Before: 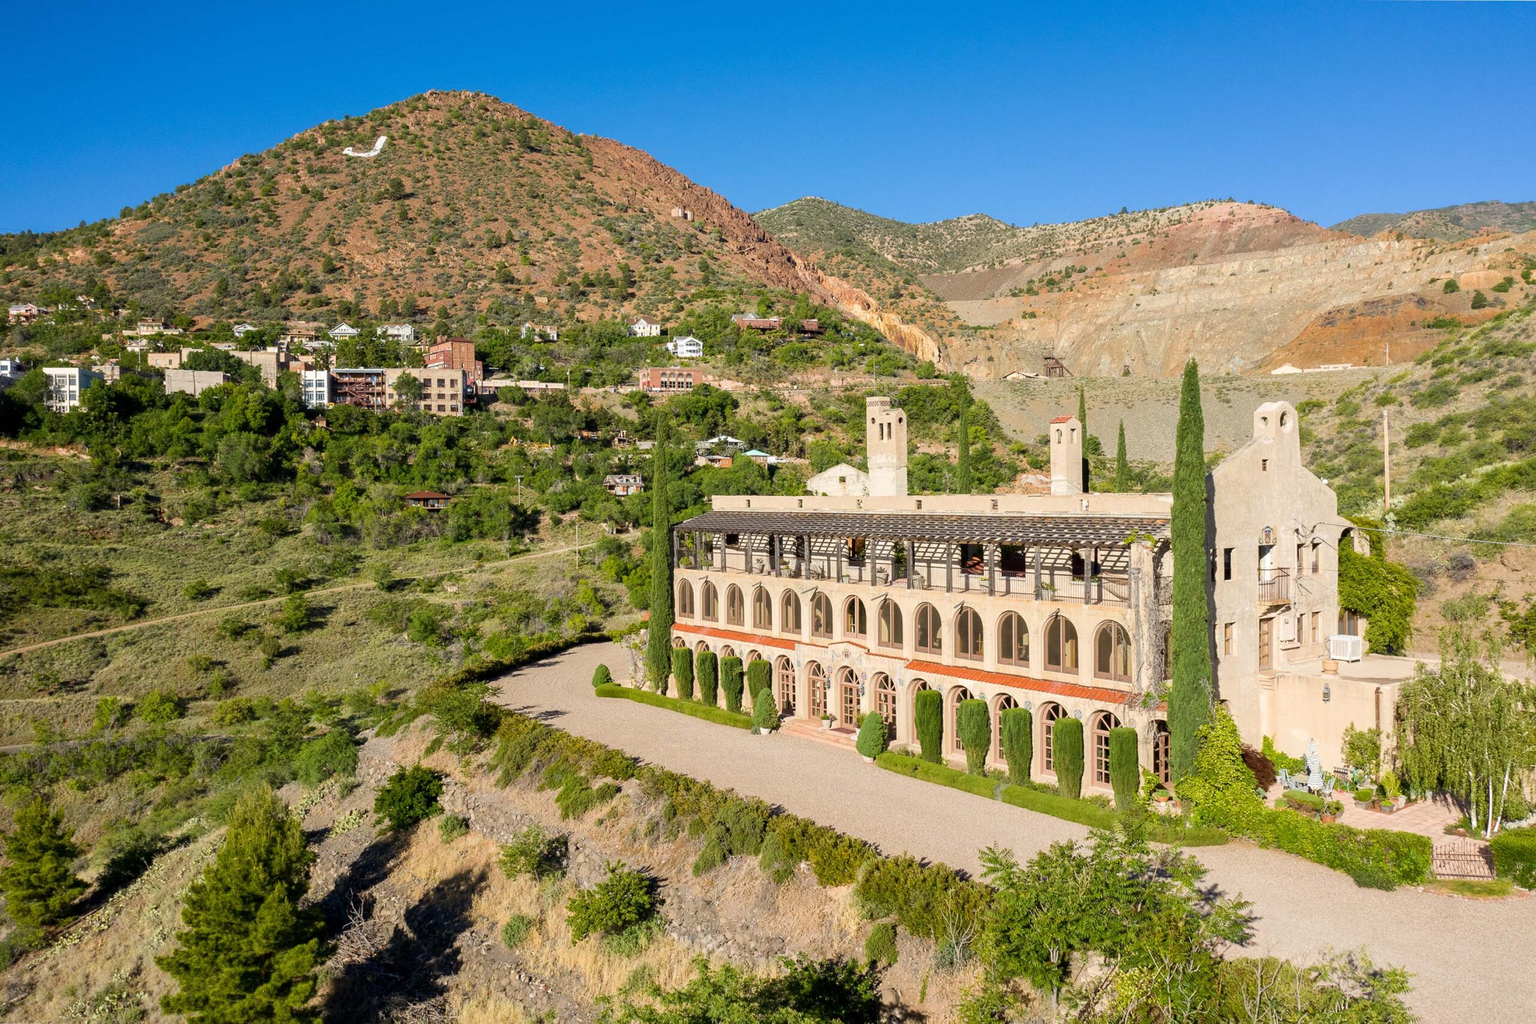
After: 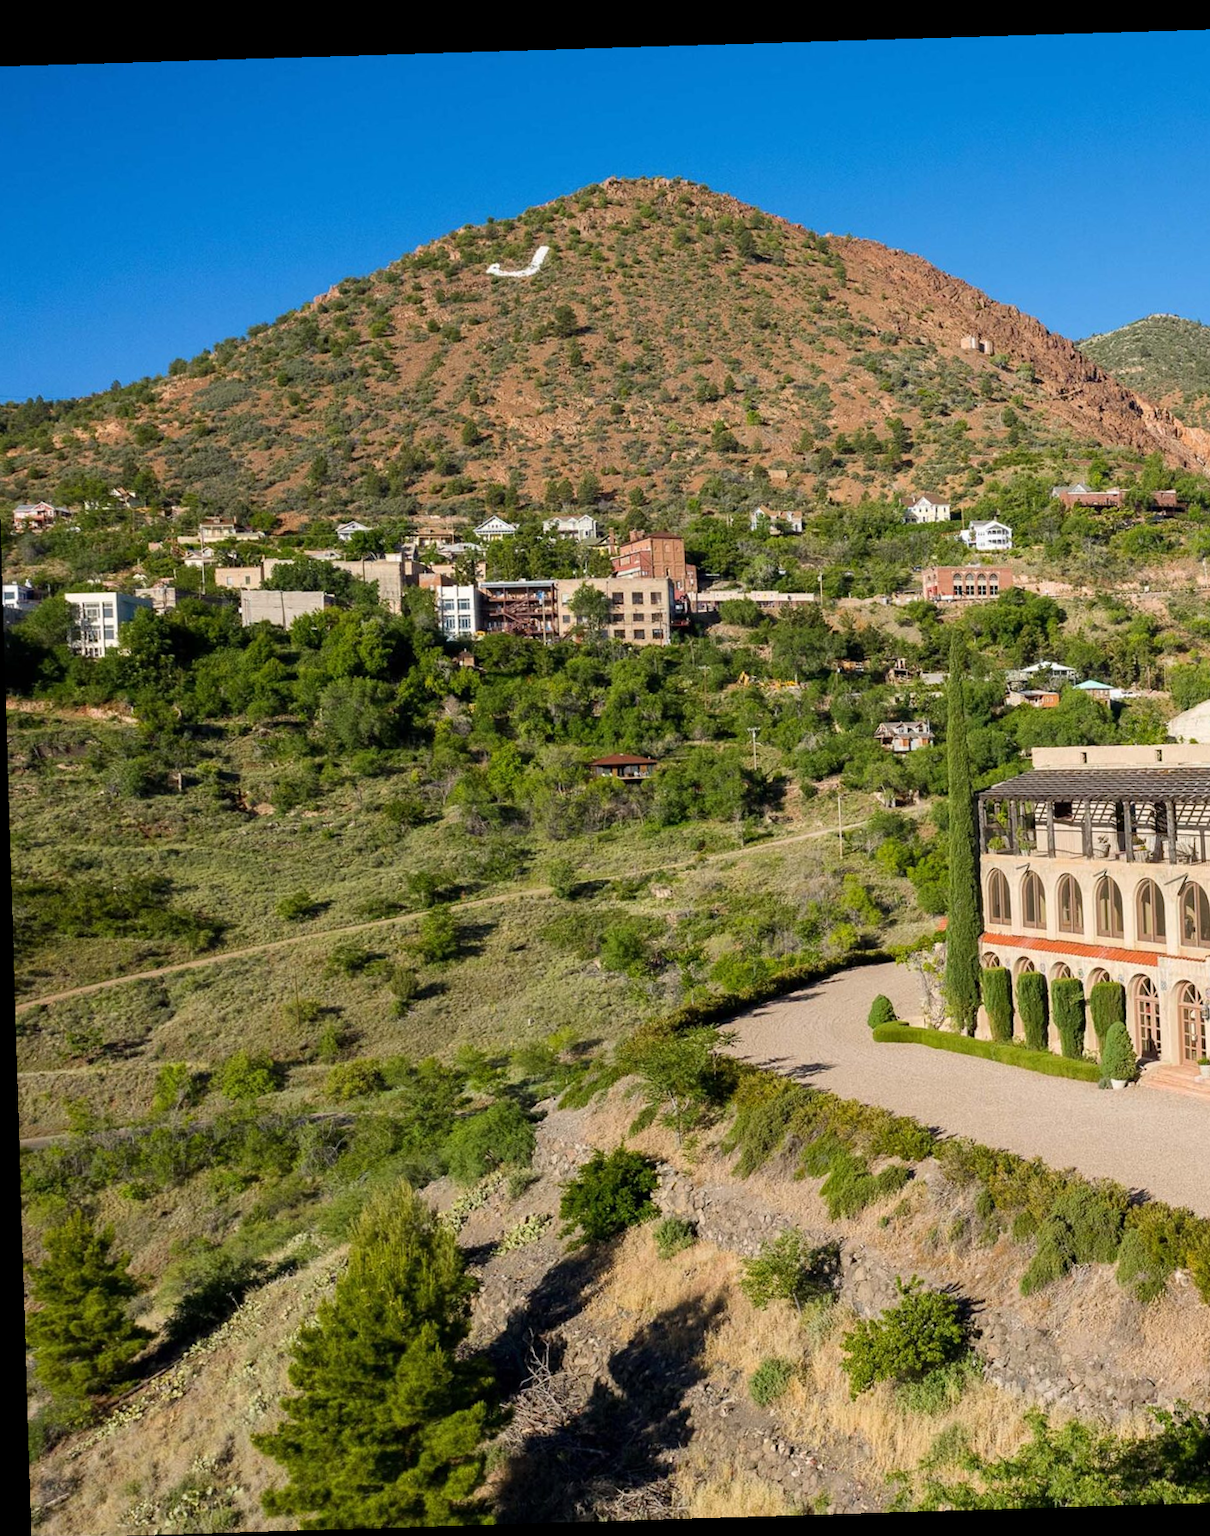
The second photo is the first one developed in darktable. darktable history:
crop: left 0.587%, right 45.588%, bottom 0.086%
rotate and perspective: rotation -1.75°, automatic cropping off
